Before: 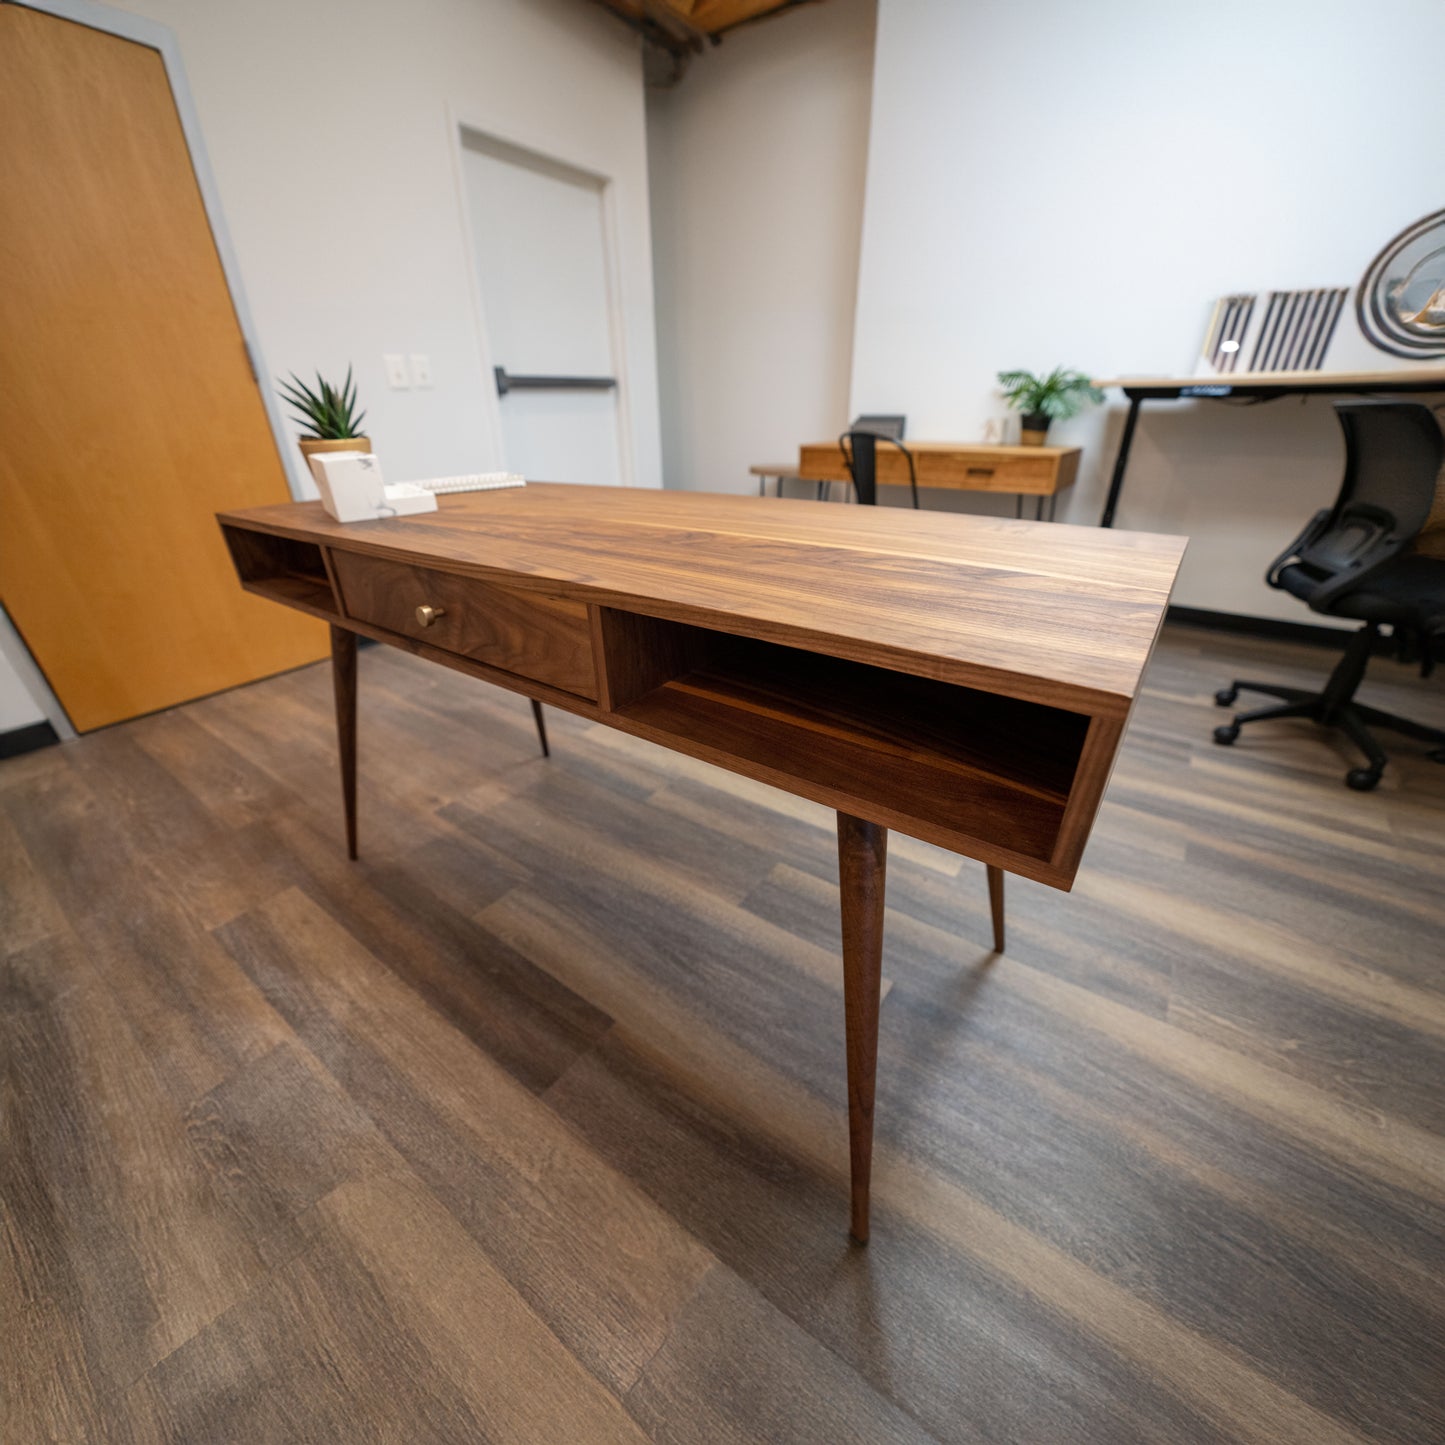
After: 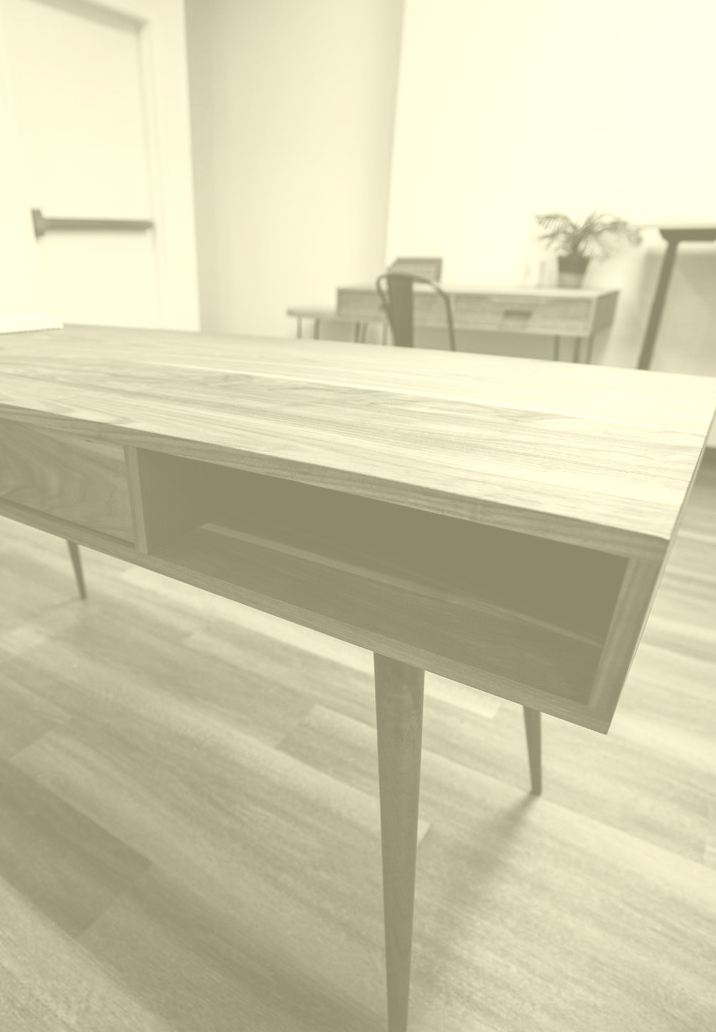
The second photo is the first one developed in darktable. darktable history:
white balance: red 0.954, blue 1.079
crop: left 32.075%, top 10.976%, right 18.355%, bottom 17.596%
contrast brightness saturation: contrast 0.2, brightness -0.11, saturation 0.1
colorize: hue 43.2°, saturation 40%, version 1
